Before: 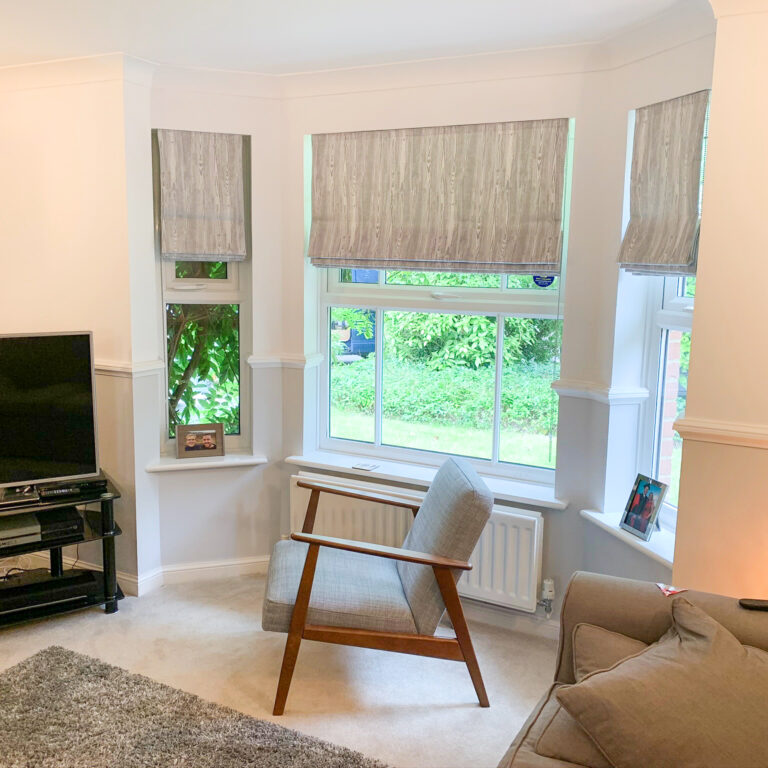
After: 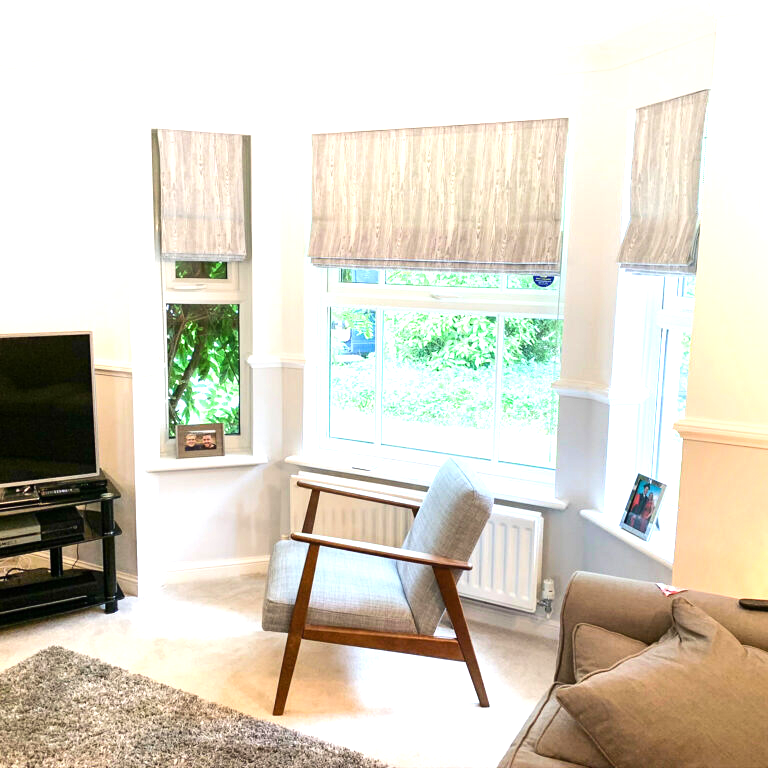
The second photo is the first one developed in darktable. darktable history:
exposure: exposure 0.375 EV, compensate highlight preservation false
tone equalizer: -8 EV -0.741 EV, -7 EV -0.685 EV, -6 EV -0.567 EV, -5 EV -0.372 EV, -3 EV 0.379 EV, -2 EV 0.6 EV, -1 EV 0.679 EV, +0 EV 0.774 EV, edges refinement/feathering 500, mask exposure compensation -1.57 EV, preserve details no
